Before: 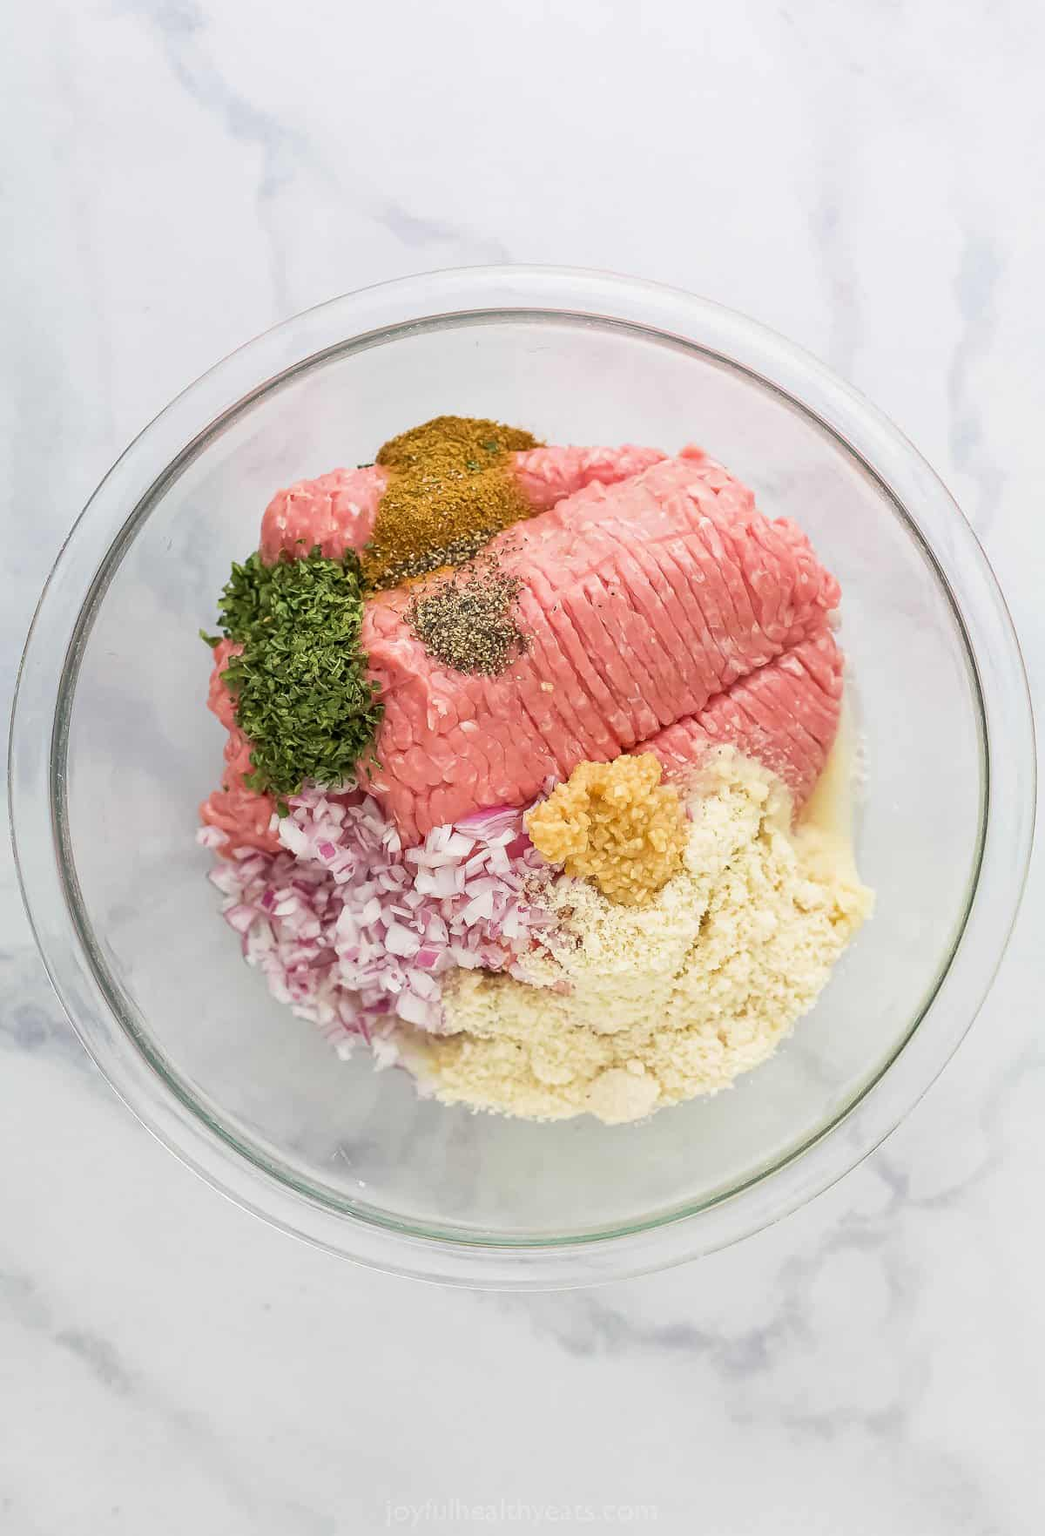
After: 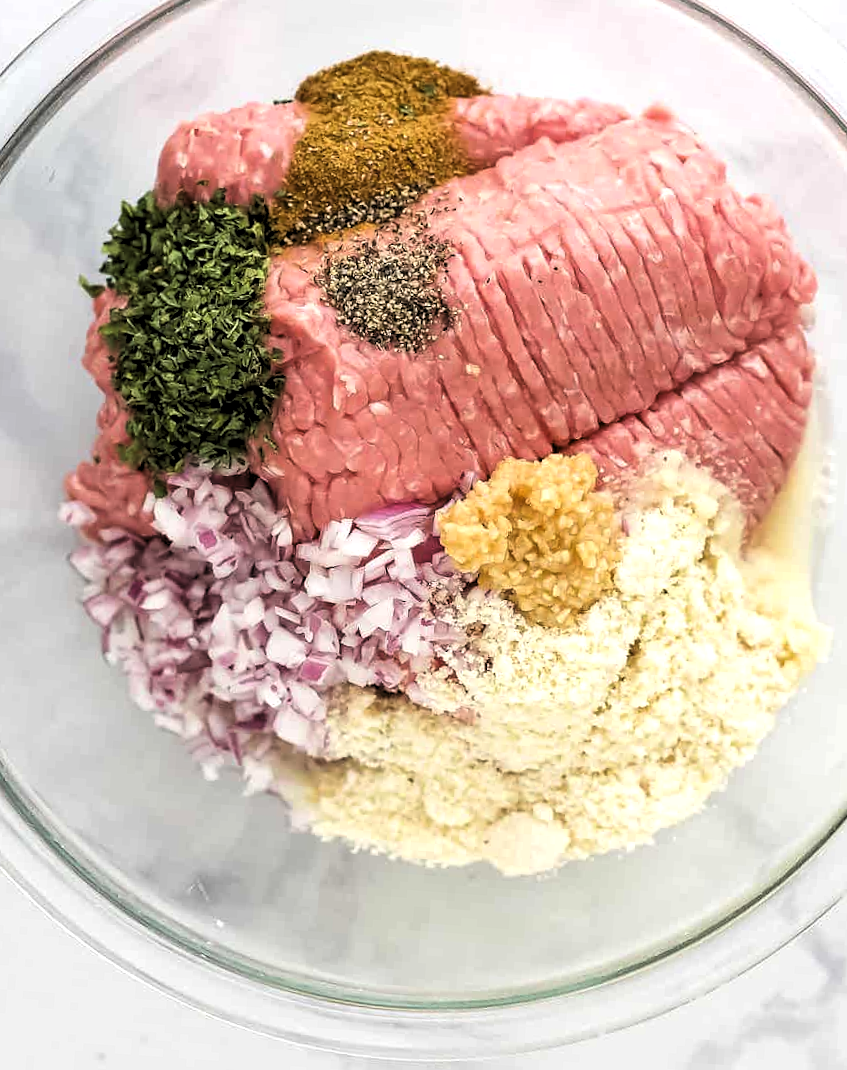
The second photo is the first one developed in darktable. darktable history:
levels: levels [0.182, 0.542, 0.902]
crop and rotate: angle -4.09°, left 9.797%, top 21.234%, right 12.321%, bottom 11.819%
